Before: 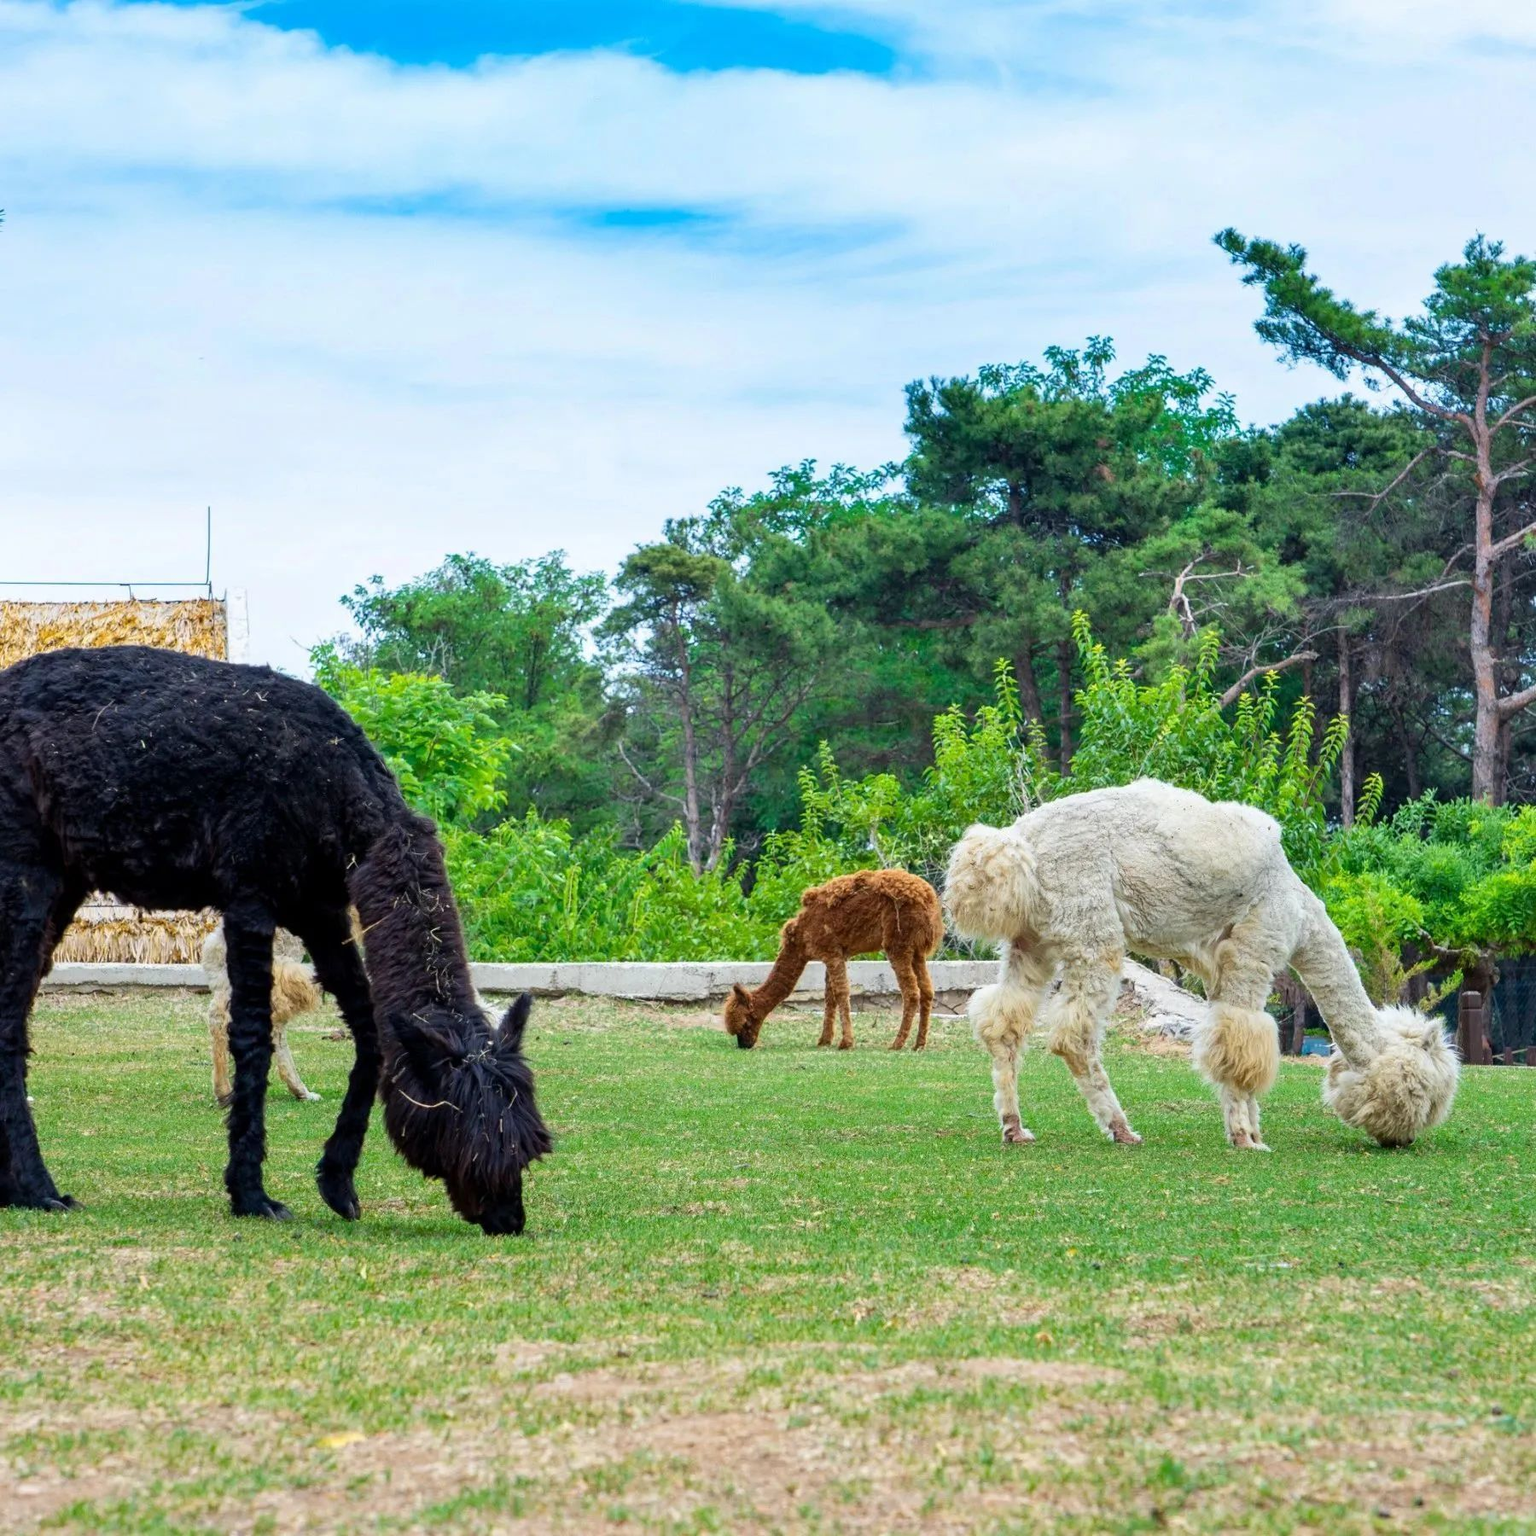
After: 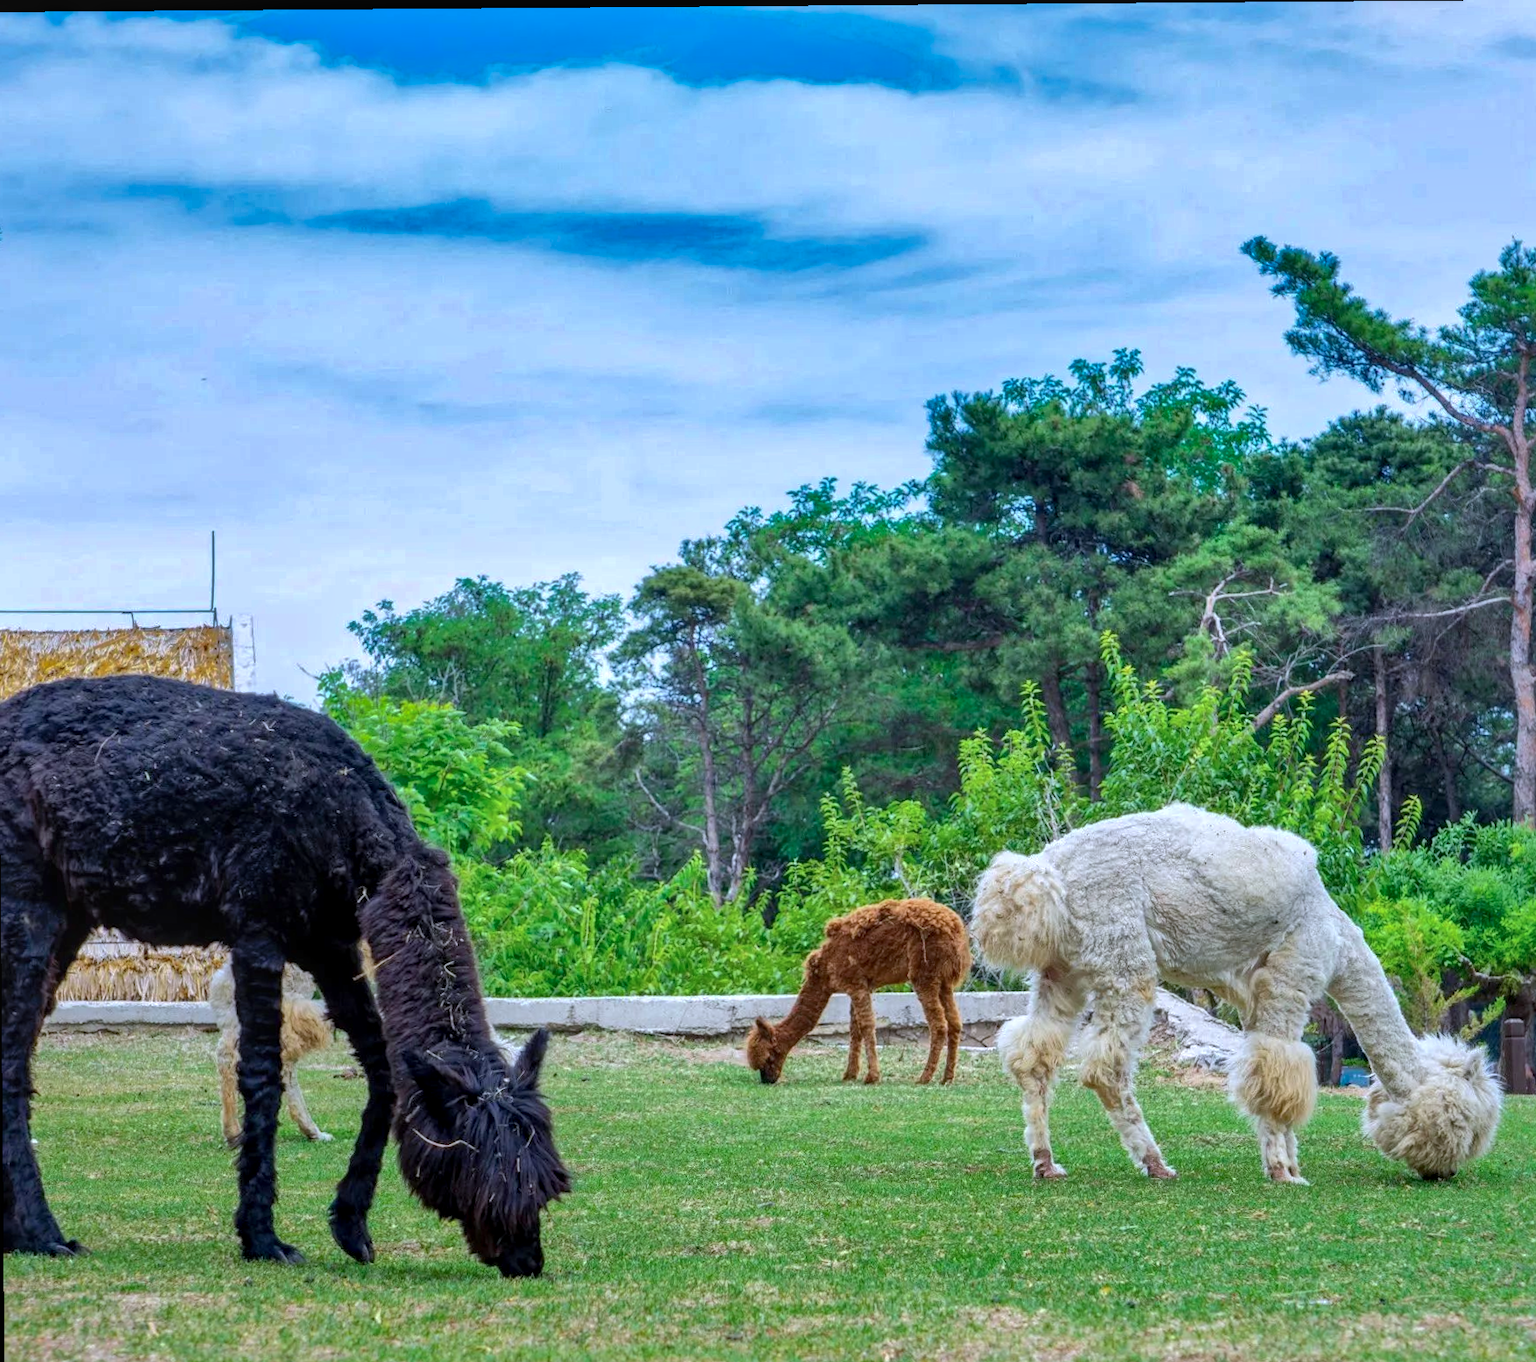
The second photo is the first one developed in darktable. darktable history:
color calibration: illuminant as shot in camera, x 0.366, y 0.379, temperature 4423.47 K
local contrast: on, module defaults
shadows and highlights: shadows 40.25, highlights -59.94
crop and rotate: angle 0.46°, left 0.37%, right 3.057%, bottom 14.35%
